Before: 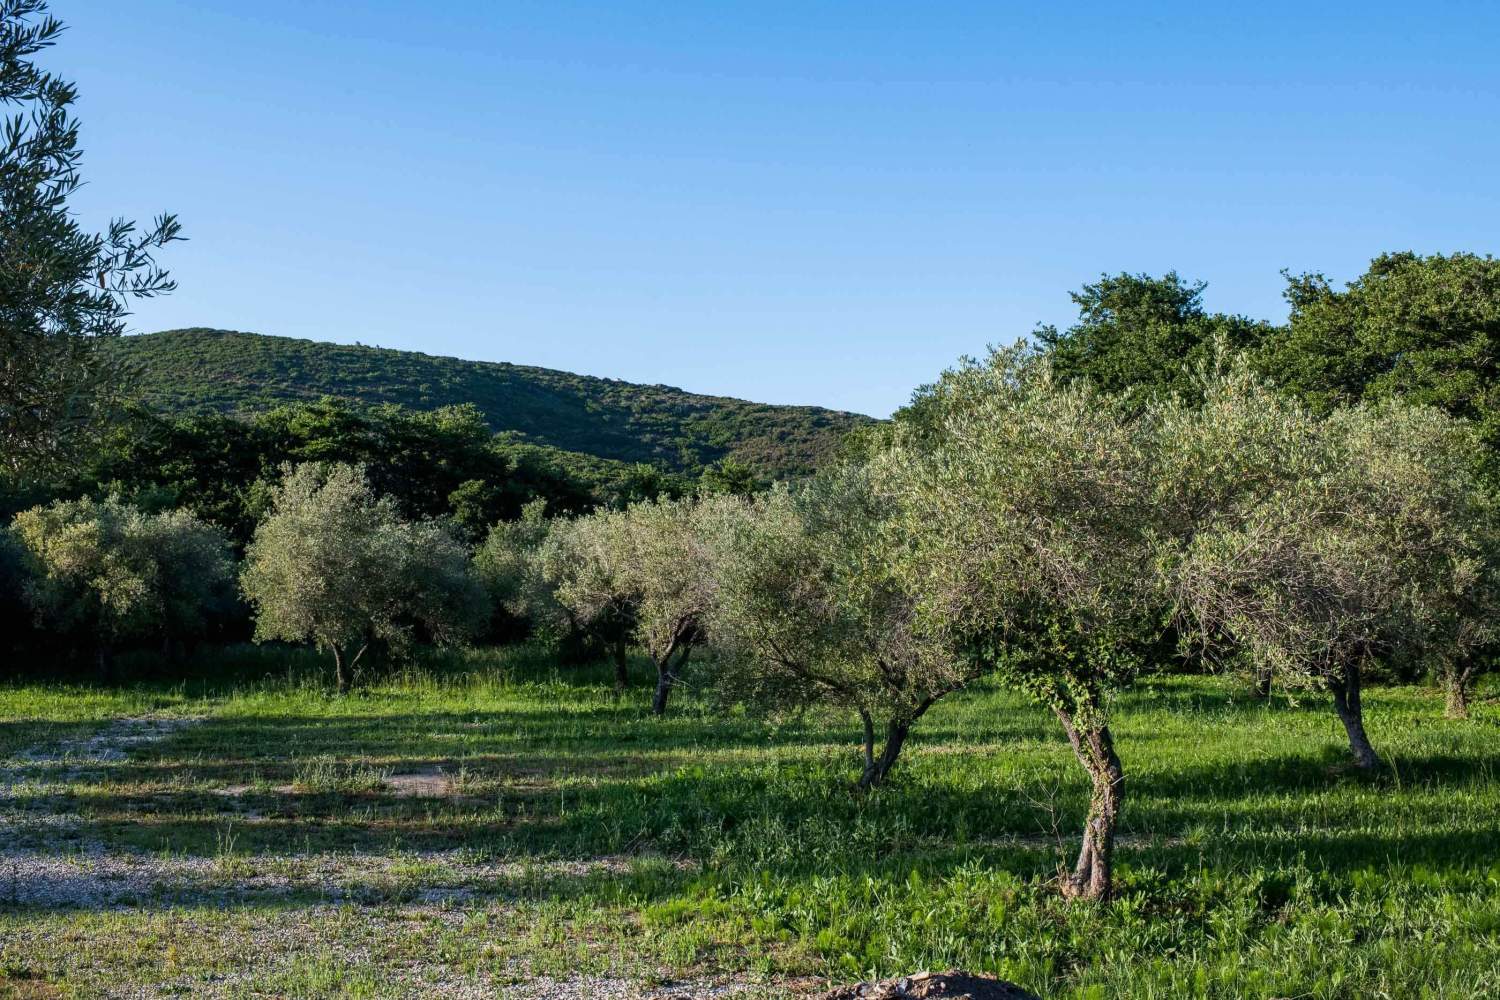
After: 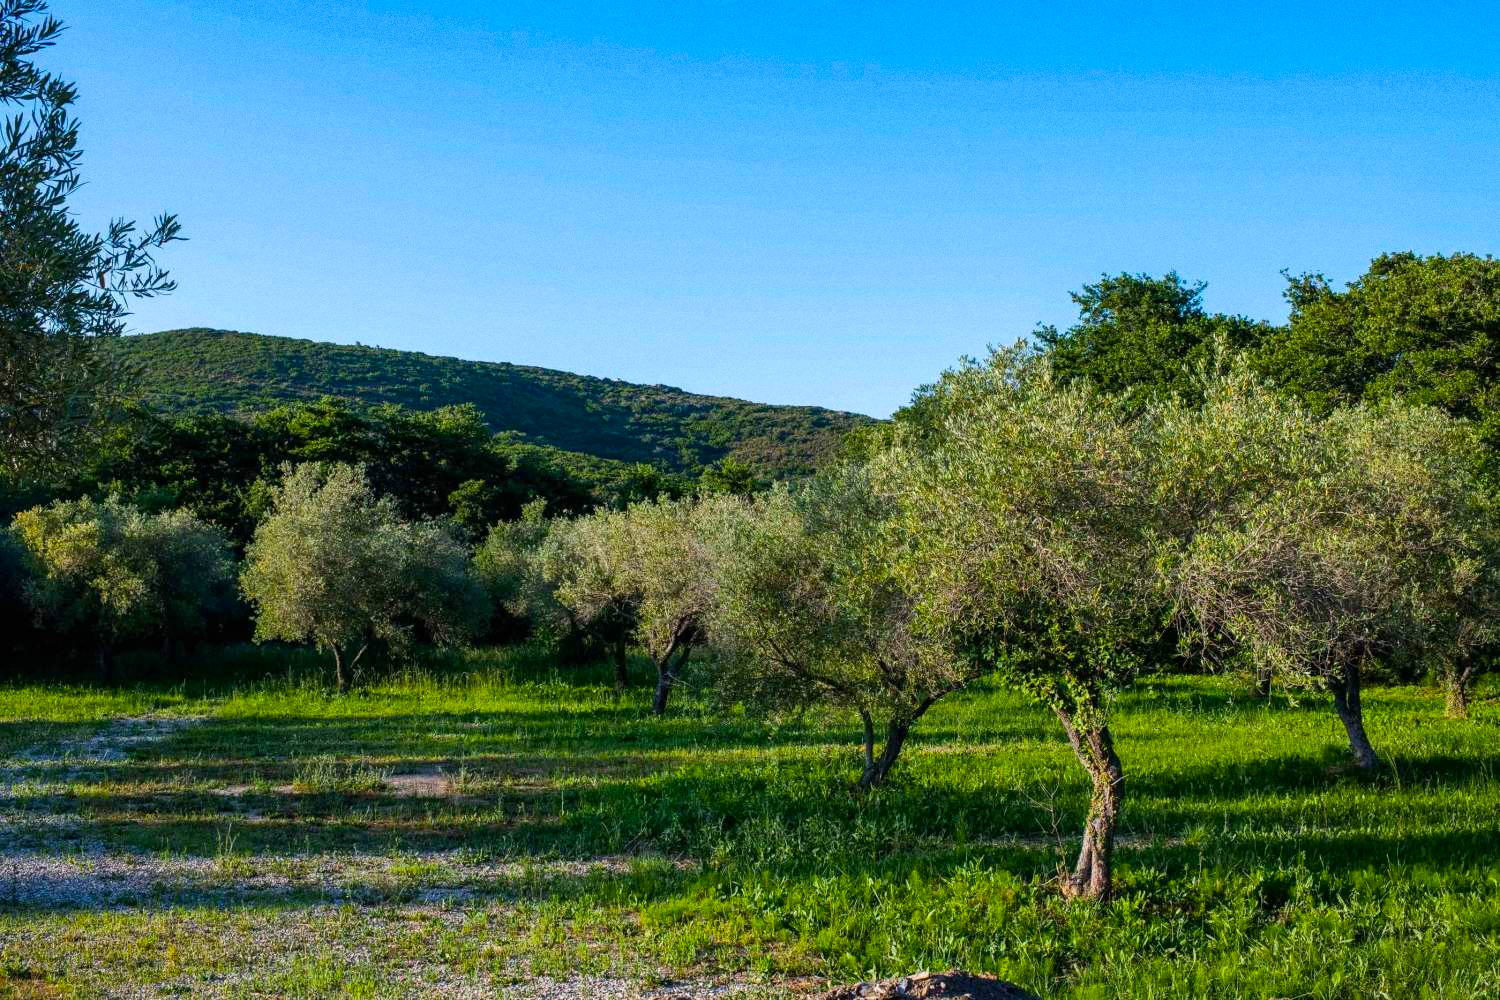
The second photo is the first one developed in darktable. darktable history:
grain: coarseness 0.09 ISO
color balance rgb: linear chroma grading › global chroma 15%, perceptual saturation grading › global saturation 30%
